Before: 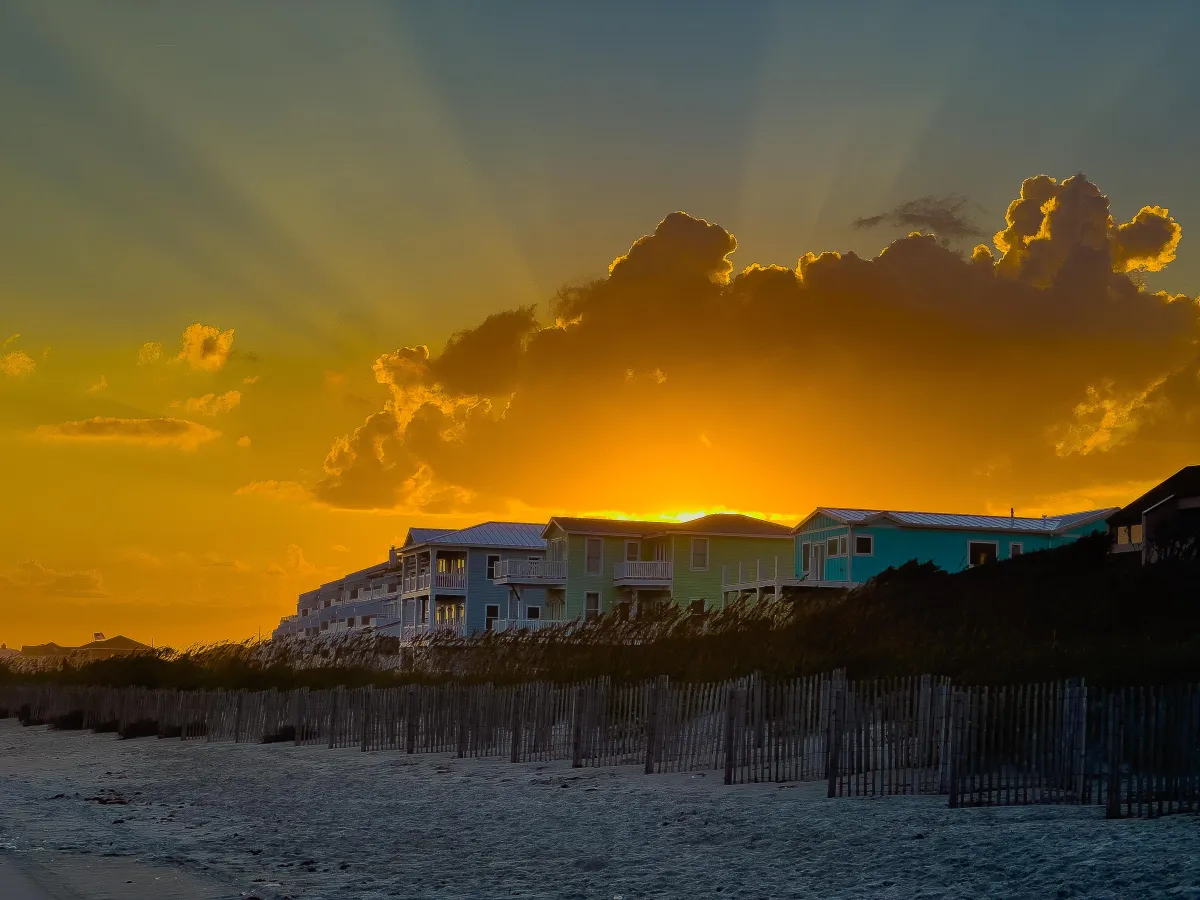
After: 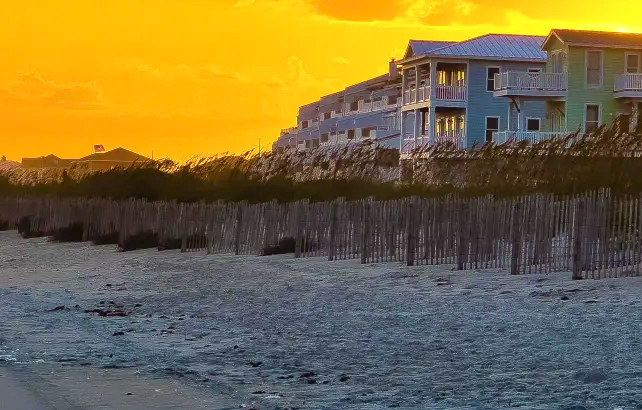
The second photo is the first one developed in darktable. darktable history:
velvia: on, module defaults
exposure: black level correction 0, exposure 1.2 EV, compensate highlight preservation false
crop and rotate: top 54.266%, right 46.43%, bottom 0.153%
